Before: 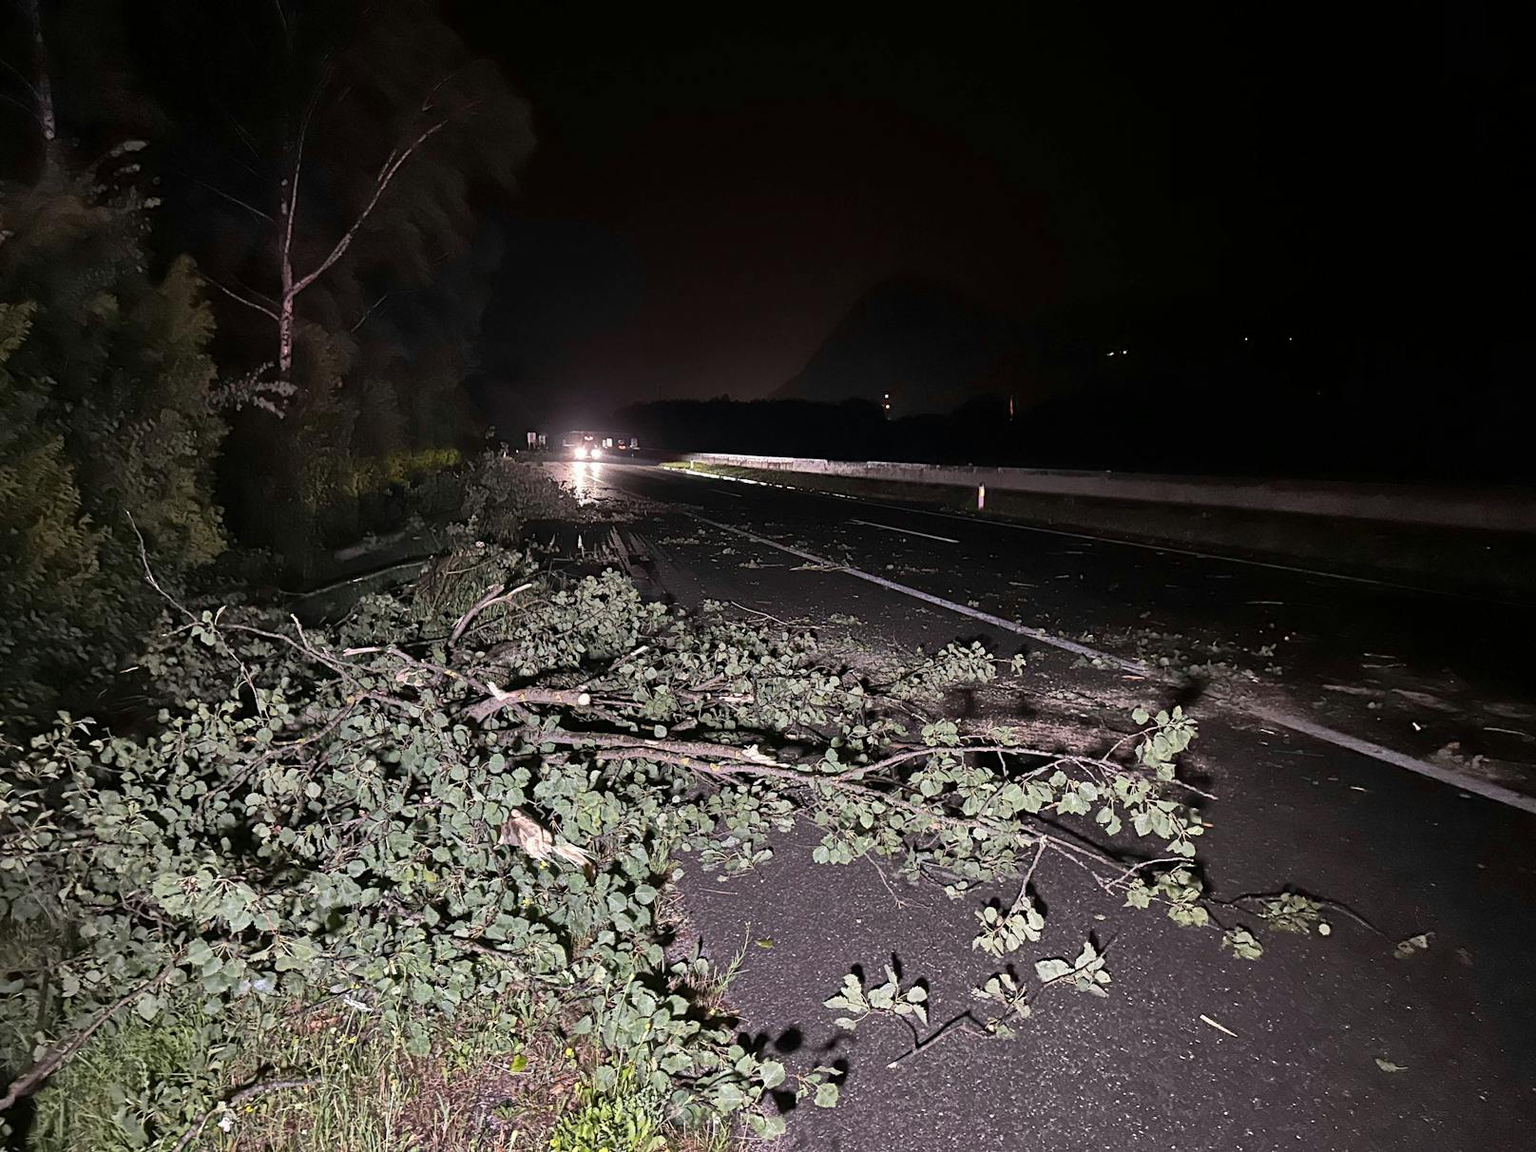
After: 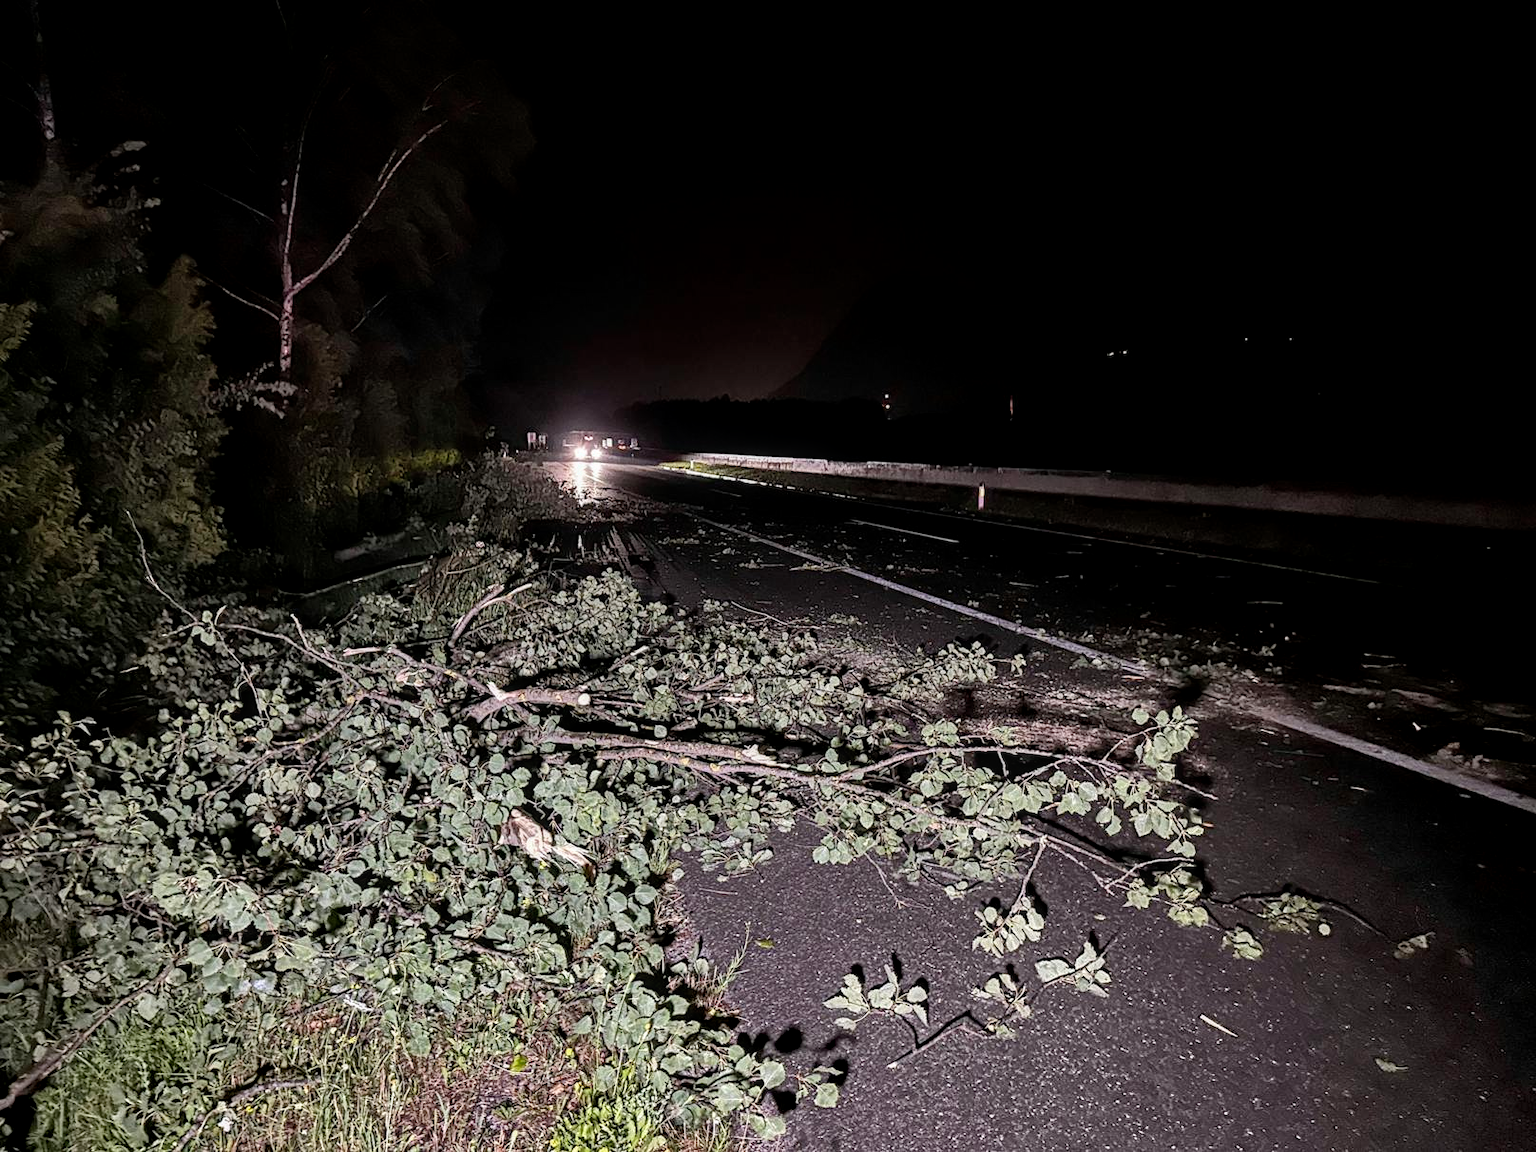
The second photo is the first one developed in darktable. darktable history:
local contrast: detail 130%
filmic rgb: middle gray luminance 18.31%, black relative exposure -11.41 EV, white relative exposure 2.59 EV, threshold 6 EV, target black luminance 0%, hardness 8.46, latitude 98.38%, contrast 1.083, shadows ↔ highlights balance 0.546%, add noise in highlights 0.001, preserve chrominance no, color science v4 (2020), enable highlight reconstruction true
